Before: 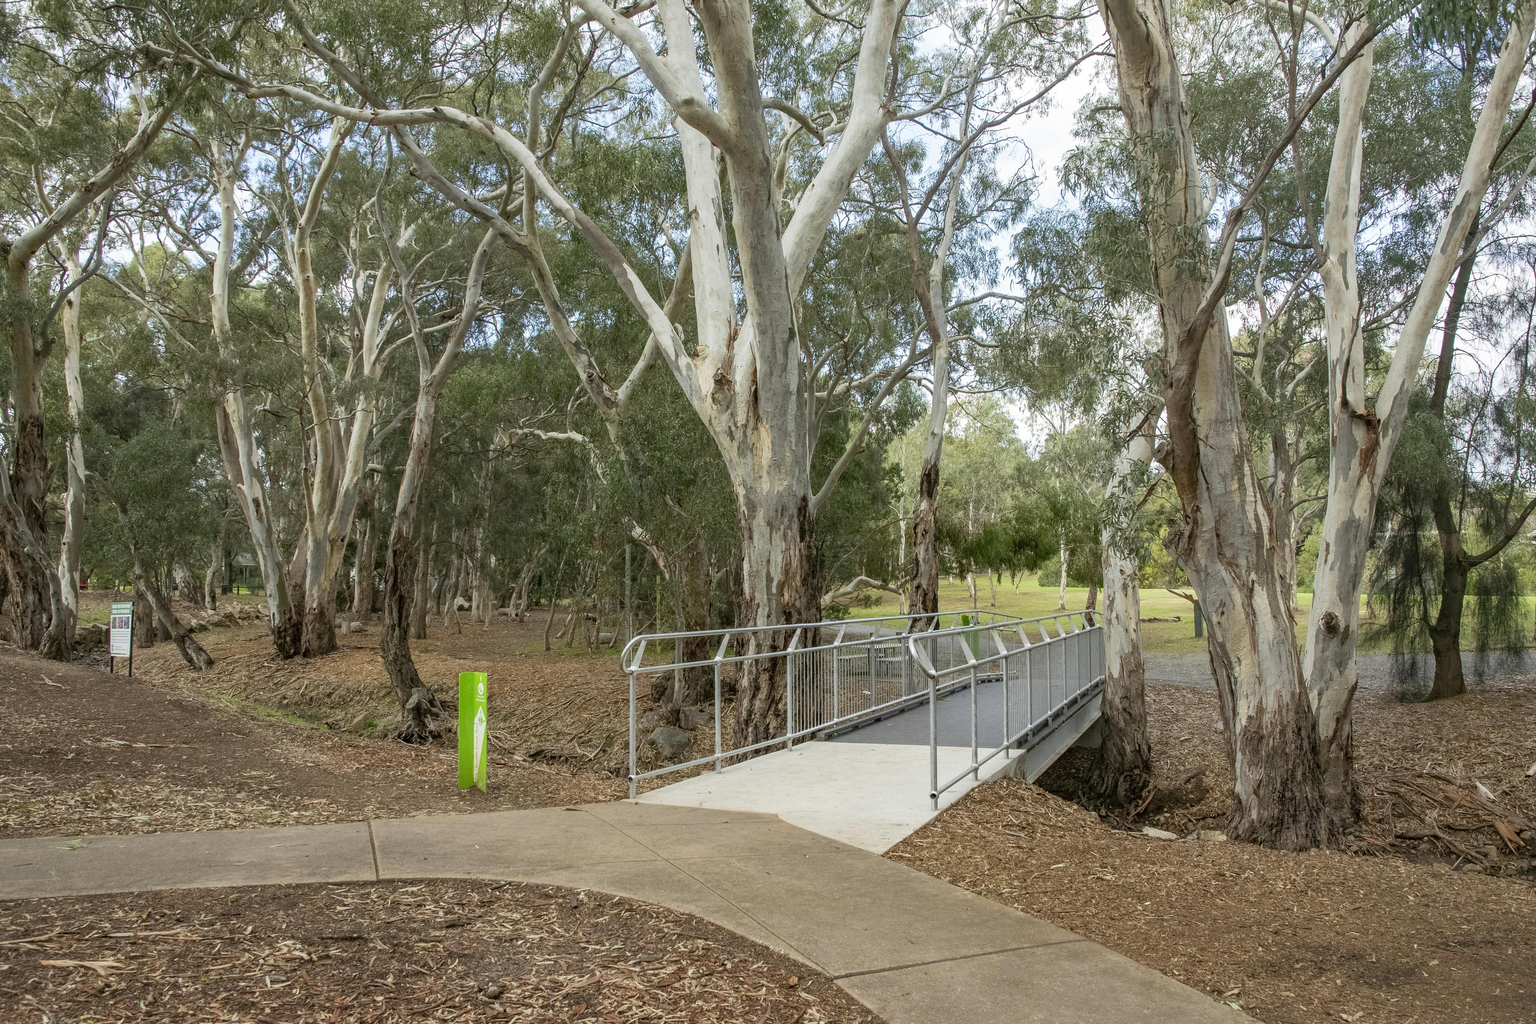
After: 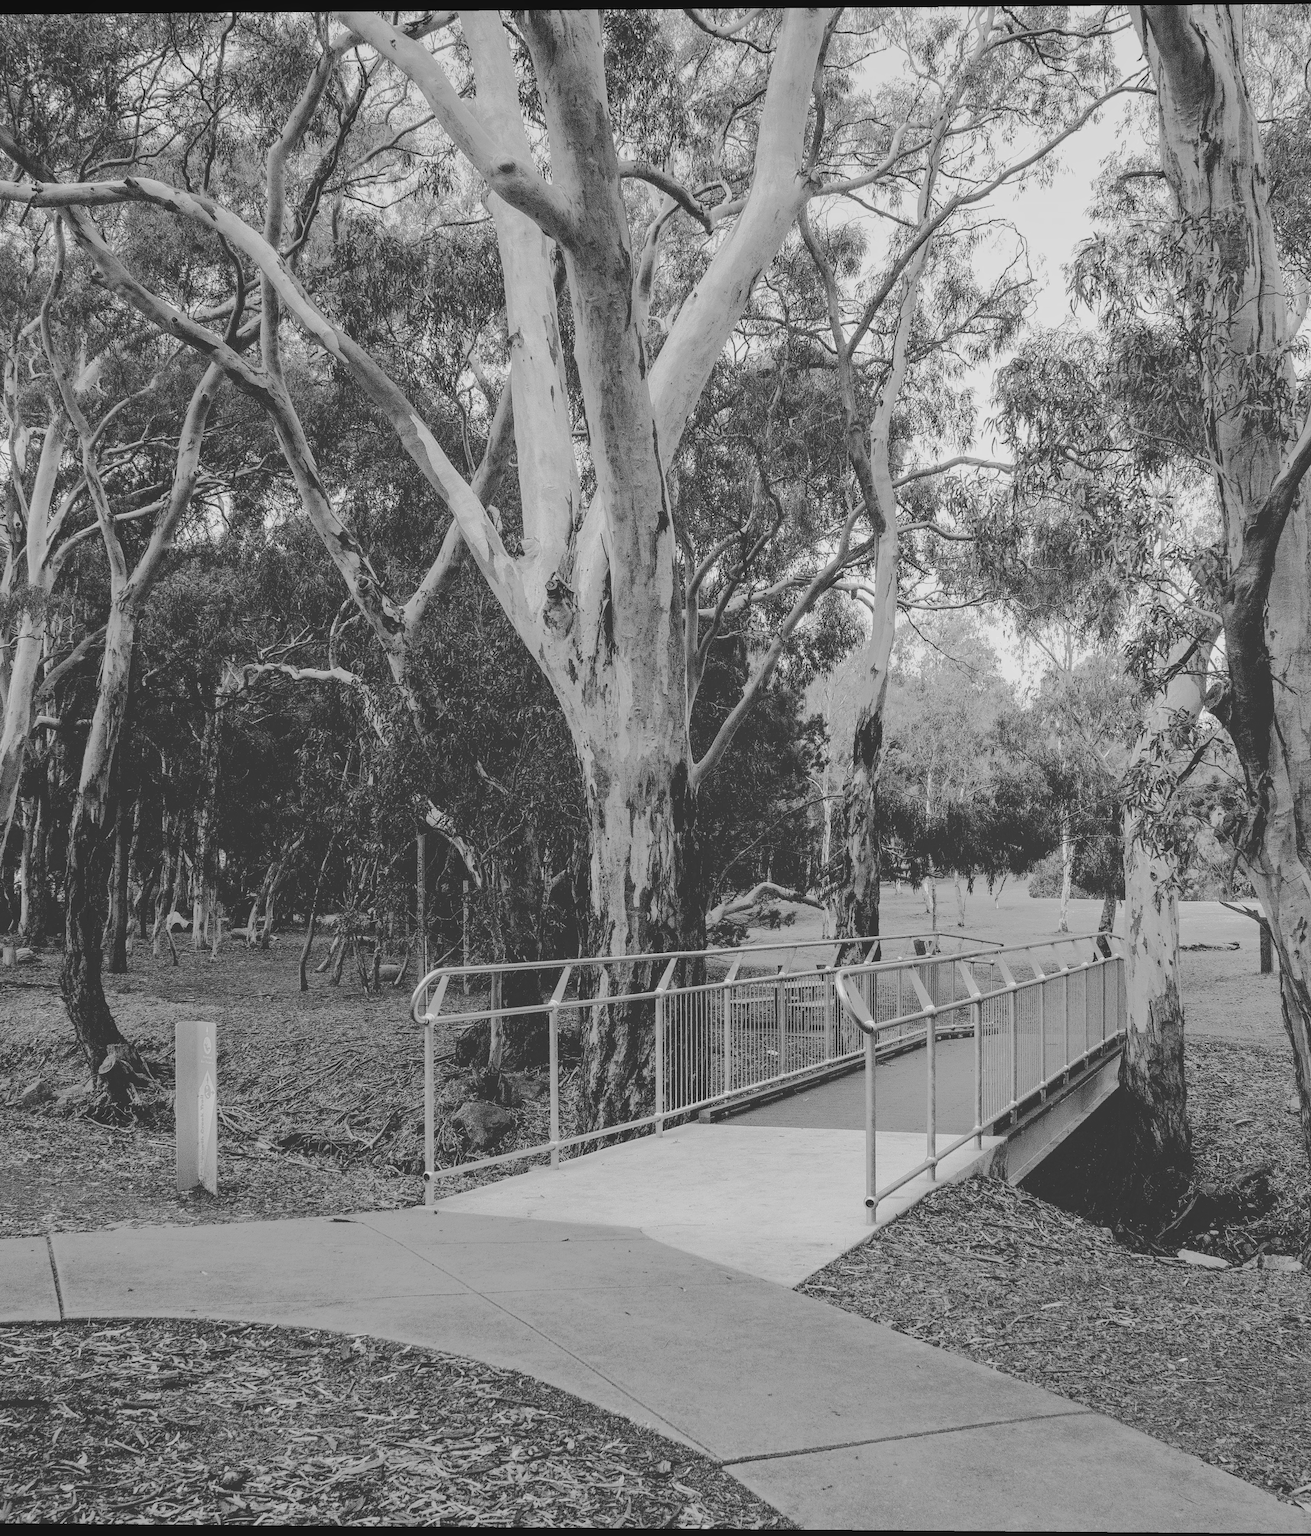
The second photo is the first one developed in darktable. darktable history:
base curve: curves: ch0 [(0.065, 0.026) (0.236, 0.358) (0.53, 0.546) (0.777, 0.841) (0.924, 0.992)], preserve colors average RGB
monochrome: a 14.95, b -89.96
rotate and perspective: lens shift (vertical) 0.048, lens shift (horizontal) -0.024, automatic cropping off
crop and rotate: left 22.516%, right 21.234%
local contrast: highlights 68%, shadows 68%, detail 82%, midtone range 0.325
